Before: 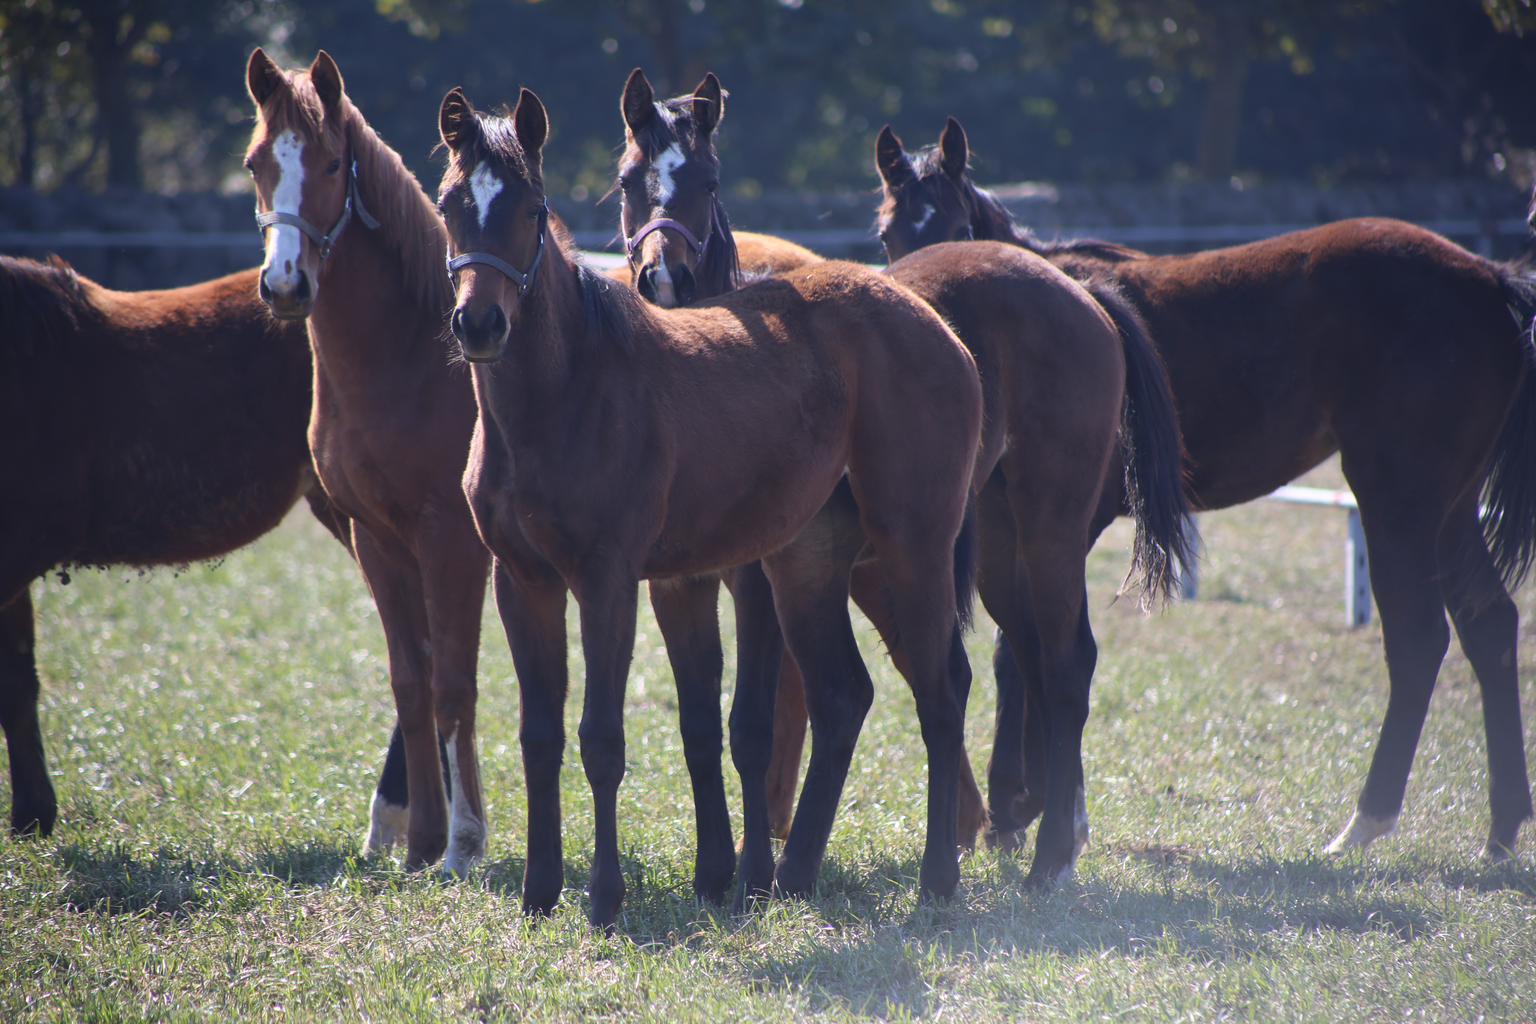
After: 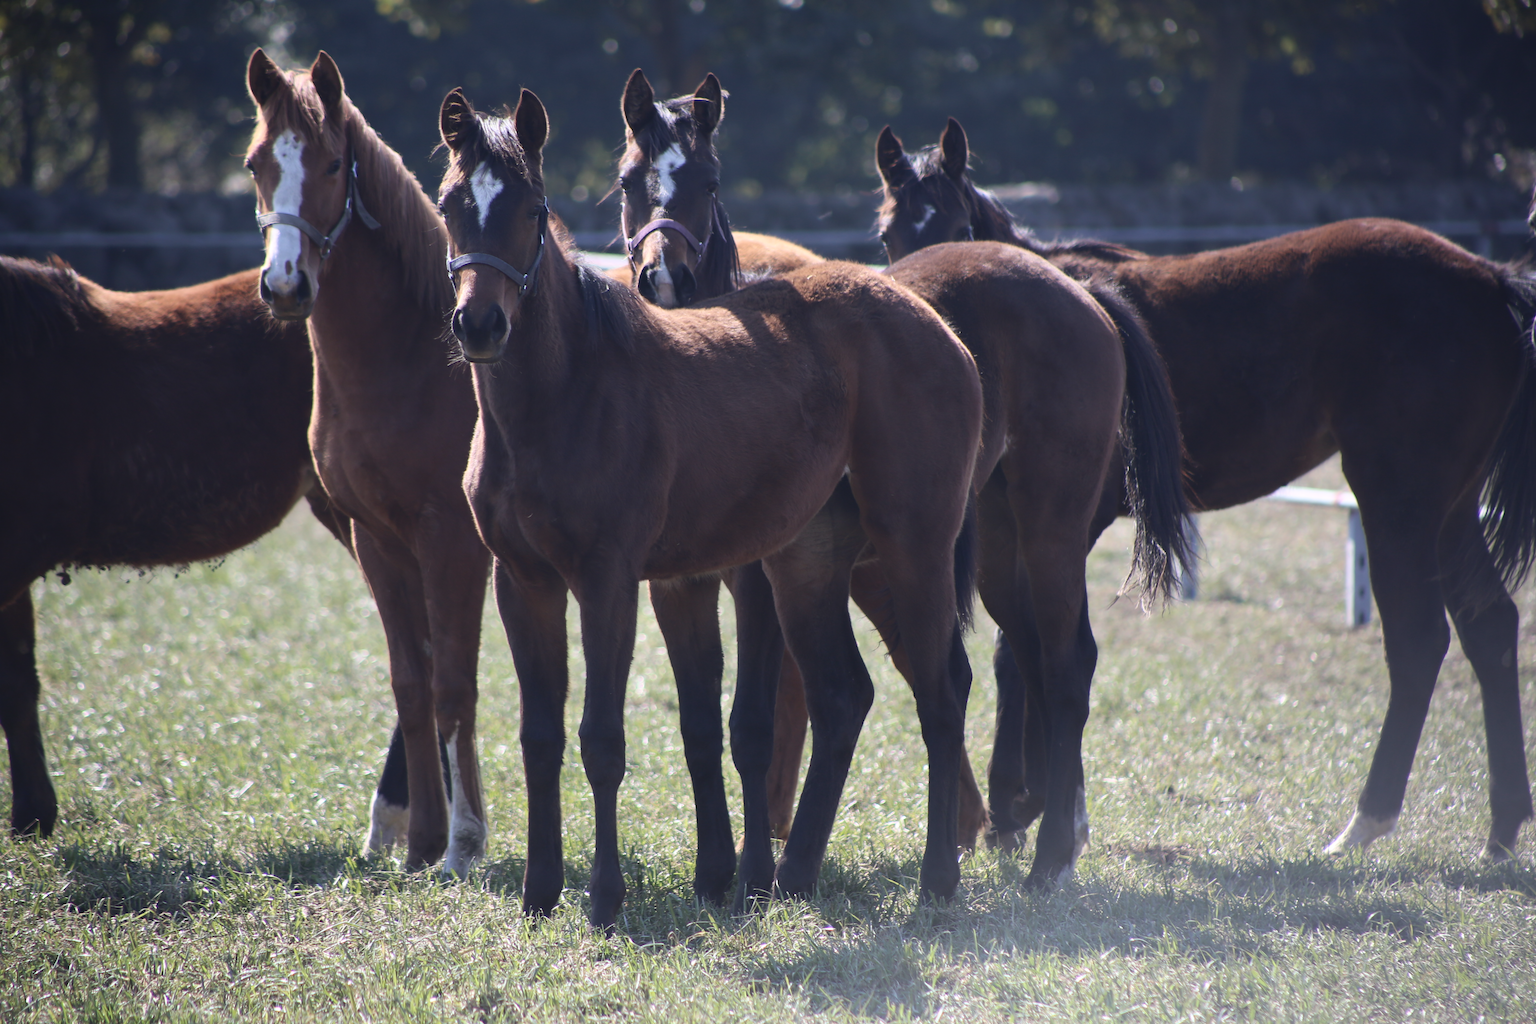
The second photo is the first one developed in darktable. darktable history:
contrast brightness saturation: contrast 0.115, saturation -0.177
